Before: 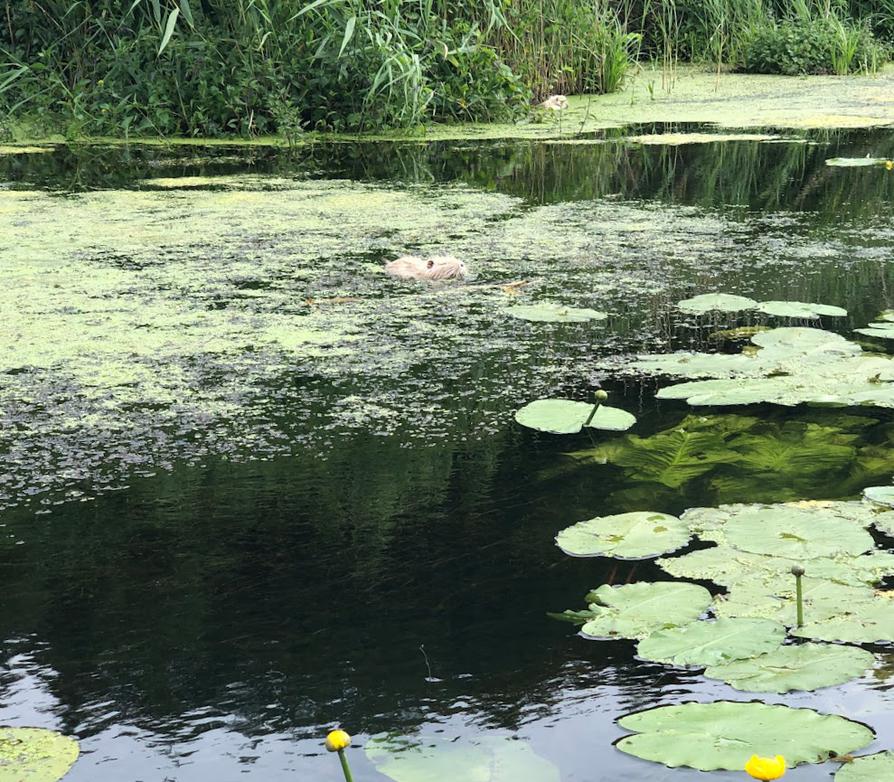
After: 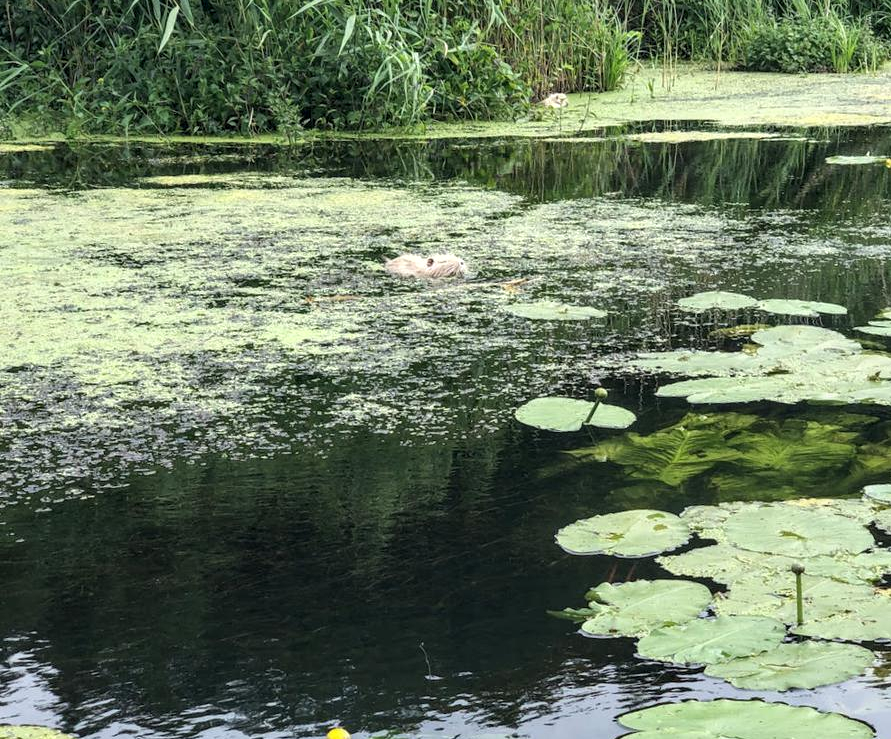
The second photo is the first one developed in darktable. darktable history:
local contrast: detail 130%
crop: top 0.365%, right 0.258%, bottom 5.039%
exposure: compensate exposure bias true, compensate highlight preservation false
